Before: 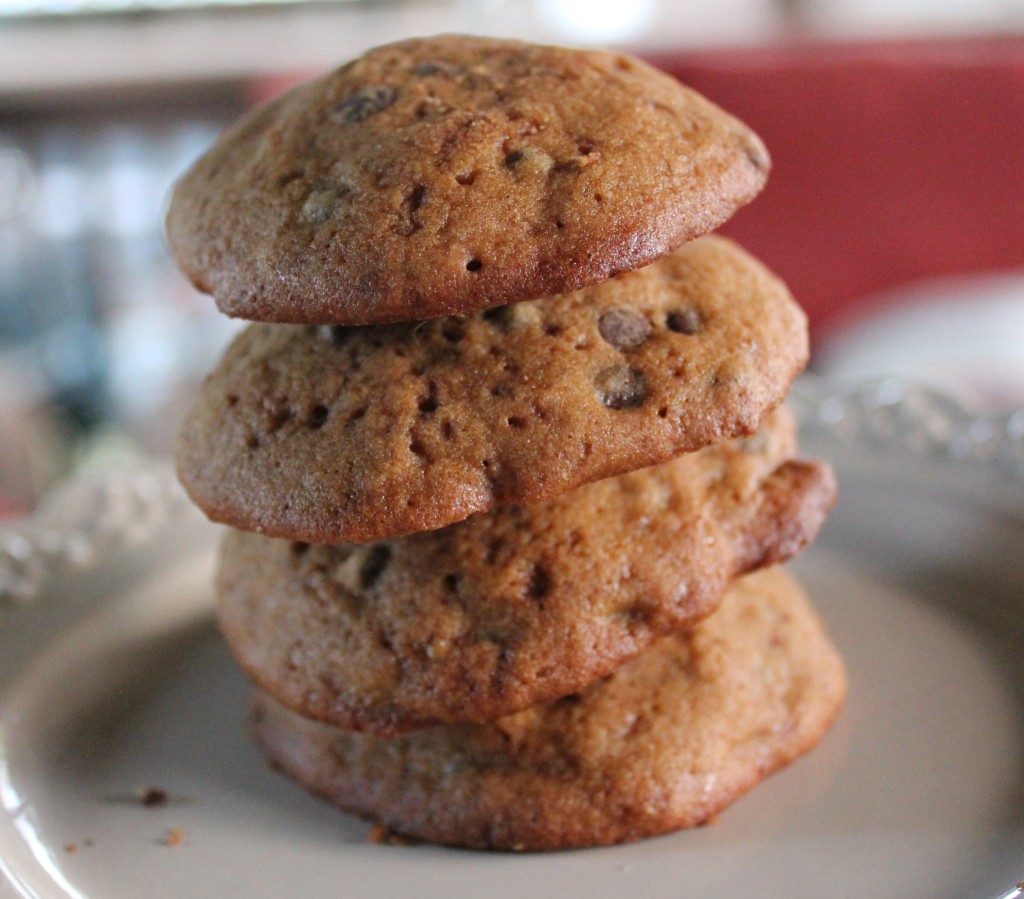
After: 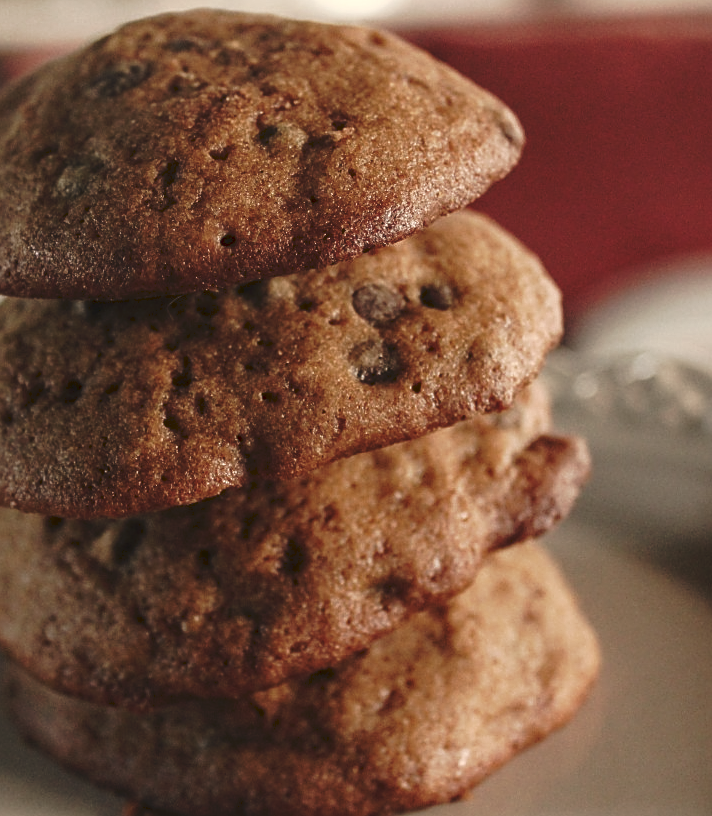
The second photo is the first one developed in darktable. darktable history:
crop and rotate: left 24.034%, top 2.838%, right 6.406%, bottom 6.299%
local contrast: detail 110%
base curve: curves: ch0 [(0, 0) (0.841, 0.609) (1, 1)]
sharpen: on, module defaults
white balance: red 1.138, green 0.996, blue 0.812
contrast brightness saturation: contrast 0.25, saturation -0.31
tone curve: curves: ch0 [(0, 0) (0.003, 0.065) (0.011, 0.072) (0.025, 0.09) (0.044, 0.104) (0.069, 0.116) (0.1, 0.127) (0.136, 0.15) (0.177, 0.184) (0.224, 0.223) (0.277, 0.28) (0.335, 0.361) (0.399, 0.443) (0.468, 0.525) (0.543, 0.616) (0.623, 0.713) (0.709, 0.79) (0.801, 0.866) (0.898, 0.933) (1, 1)], preserve colors none
